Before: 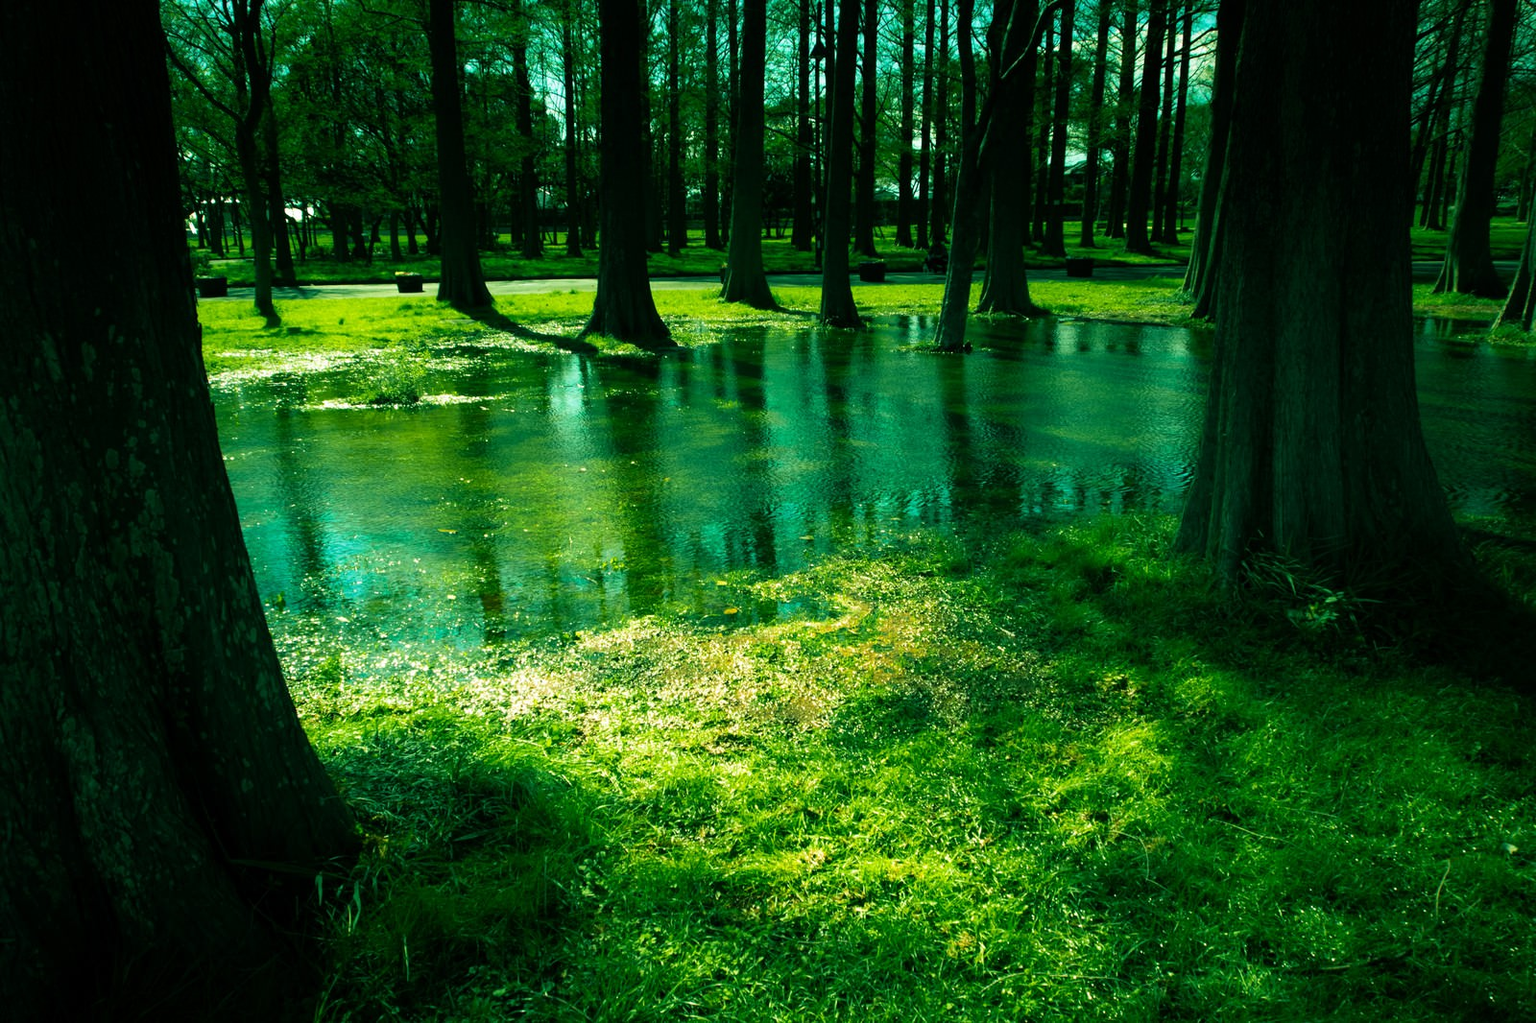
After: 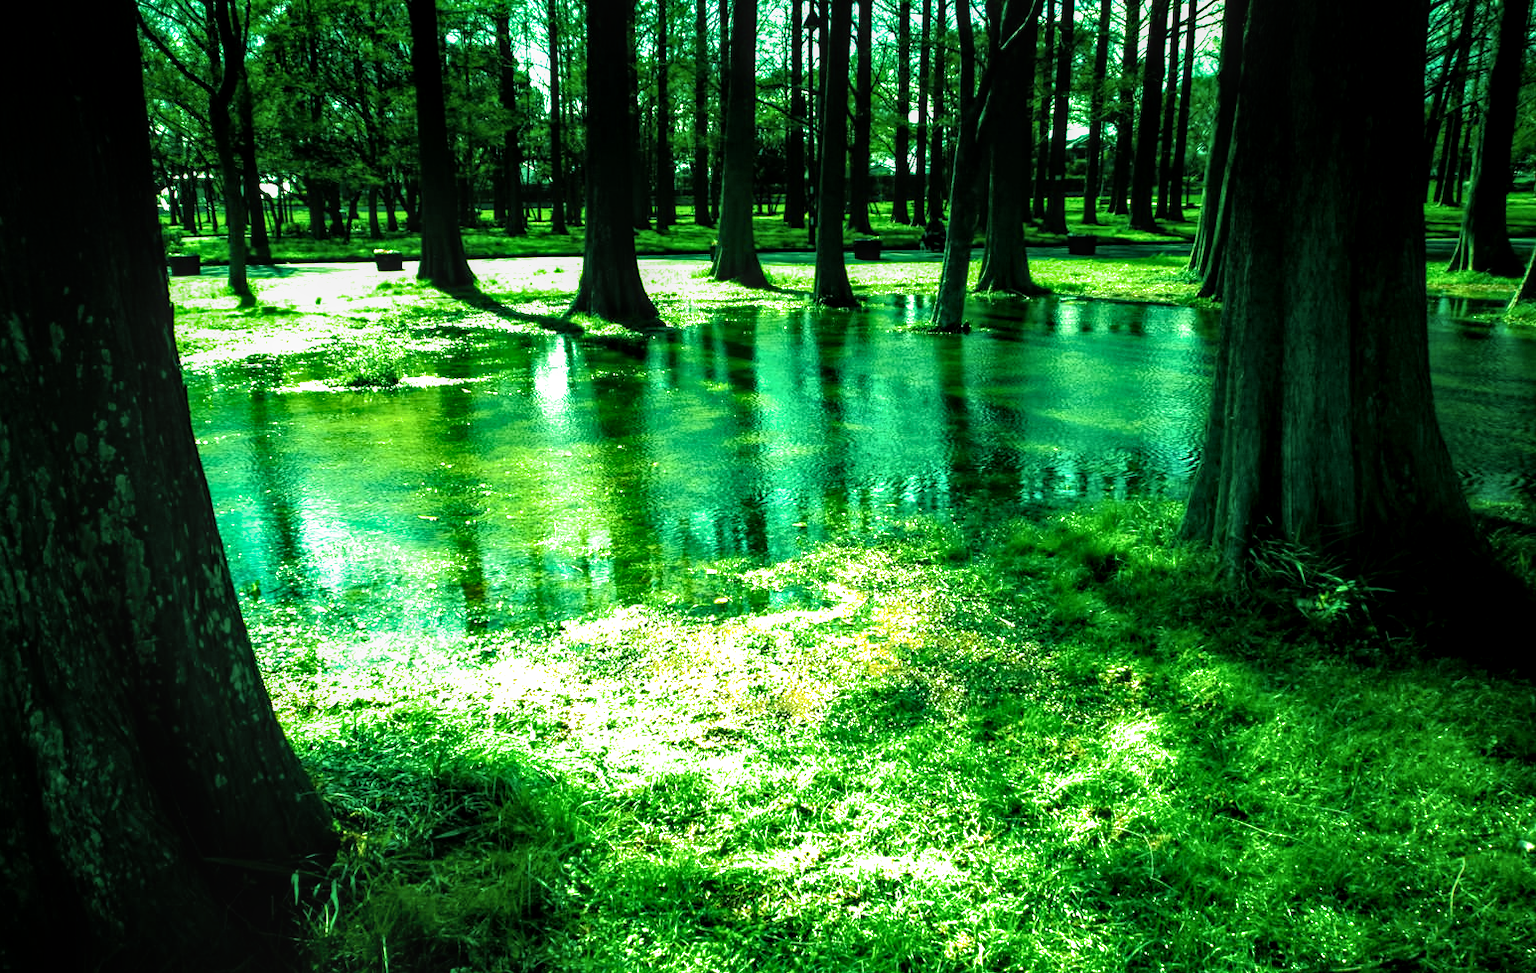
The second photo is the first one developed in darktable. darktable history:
exposure: exposure 0.697 EV, compensate highlight preservation false
crop: left 2.233%, top 3.032%, right 1.08%, bottom 4.971%
color balance rgb: perceptual saturation grading › global saturation -3.757%, perceptual saturation grading › shadows -2.566%, perceptual brilliance grading › global brilliance 10.578%, perceptual brilliance grading › shadows 15.137%, global vibrance 20%
filmic rgb: black relative exposure -8.01 EV, white relative exposure 2.45 EV, hardness 6.38
local contrast: detail 130%
